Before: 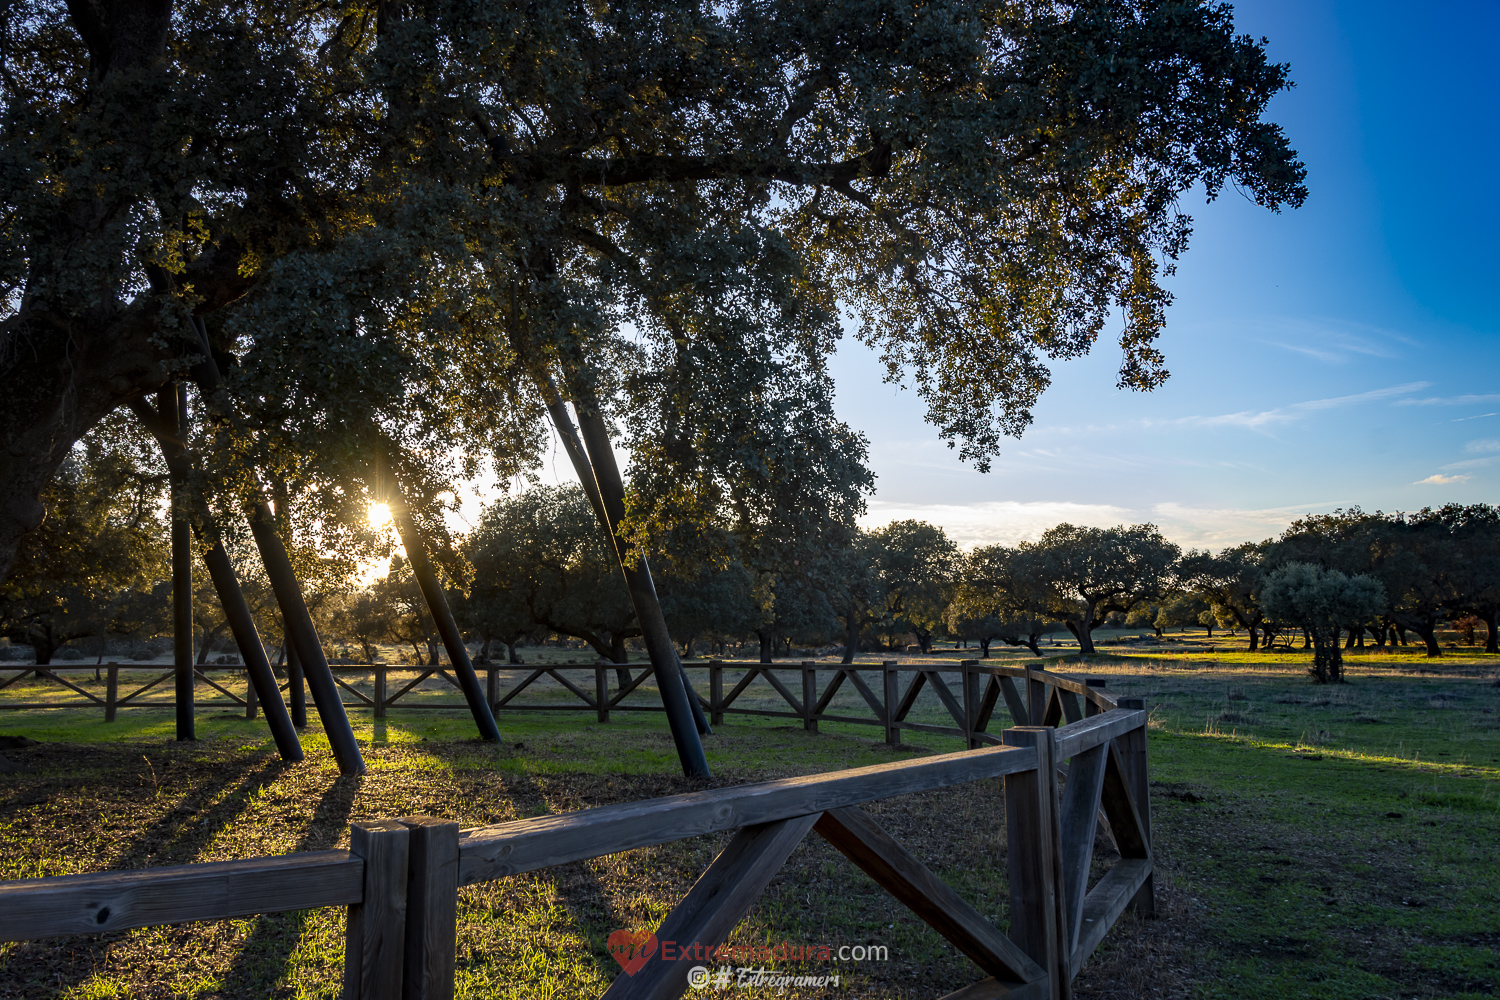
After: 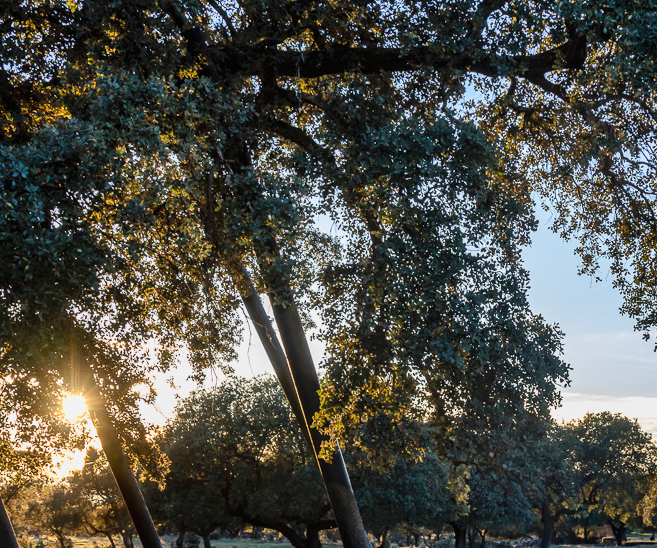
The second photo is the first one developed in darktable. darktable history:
exposure: exposure 0.123 EV, compensate highlight preservation false
shadows and highlights: shadows 60.25, soften with gaussian
crop: left 20.377%, top 10.885%, right 35.771%, bottom 34.276%
local contrast: detail 110%
